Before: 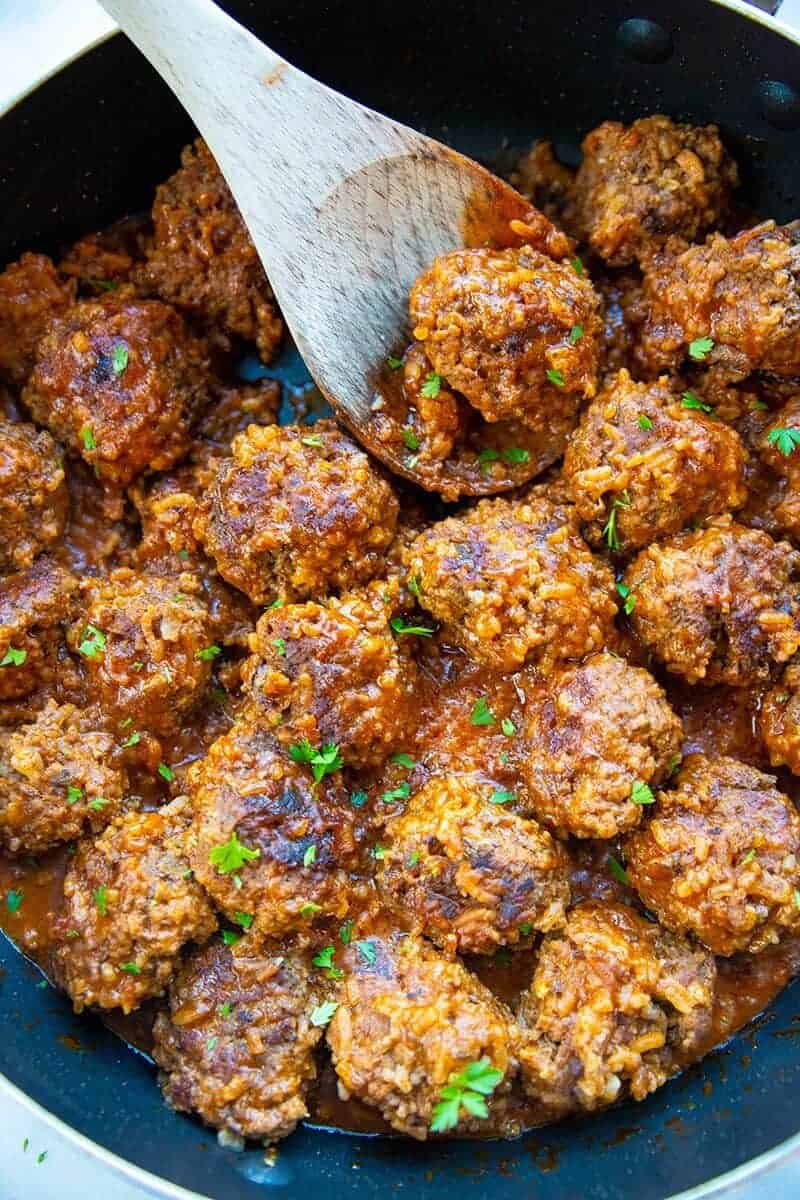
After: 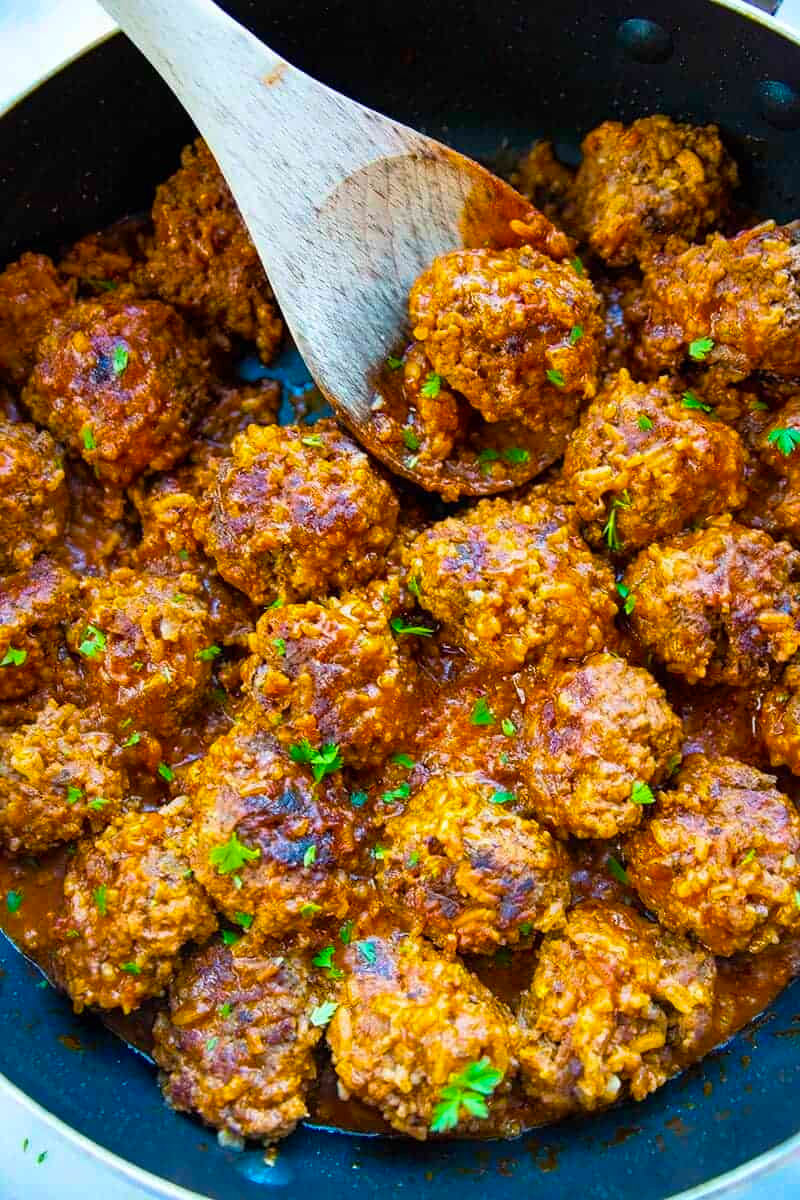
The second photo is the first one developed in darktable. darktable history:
color balance rgb: linear chroma grading › global chroma 15%, perceptual saturation grading › global saturation 30%
shadows and highlights: radius 125.46, shadows 30.51, highlights -30.51, low approximation 0.01, soften with gaussian
